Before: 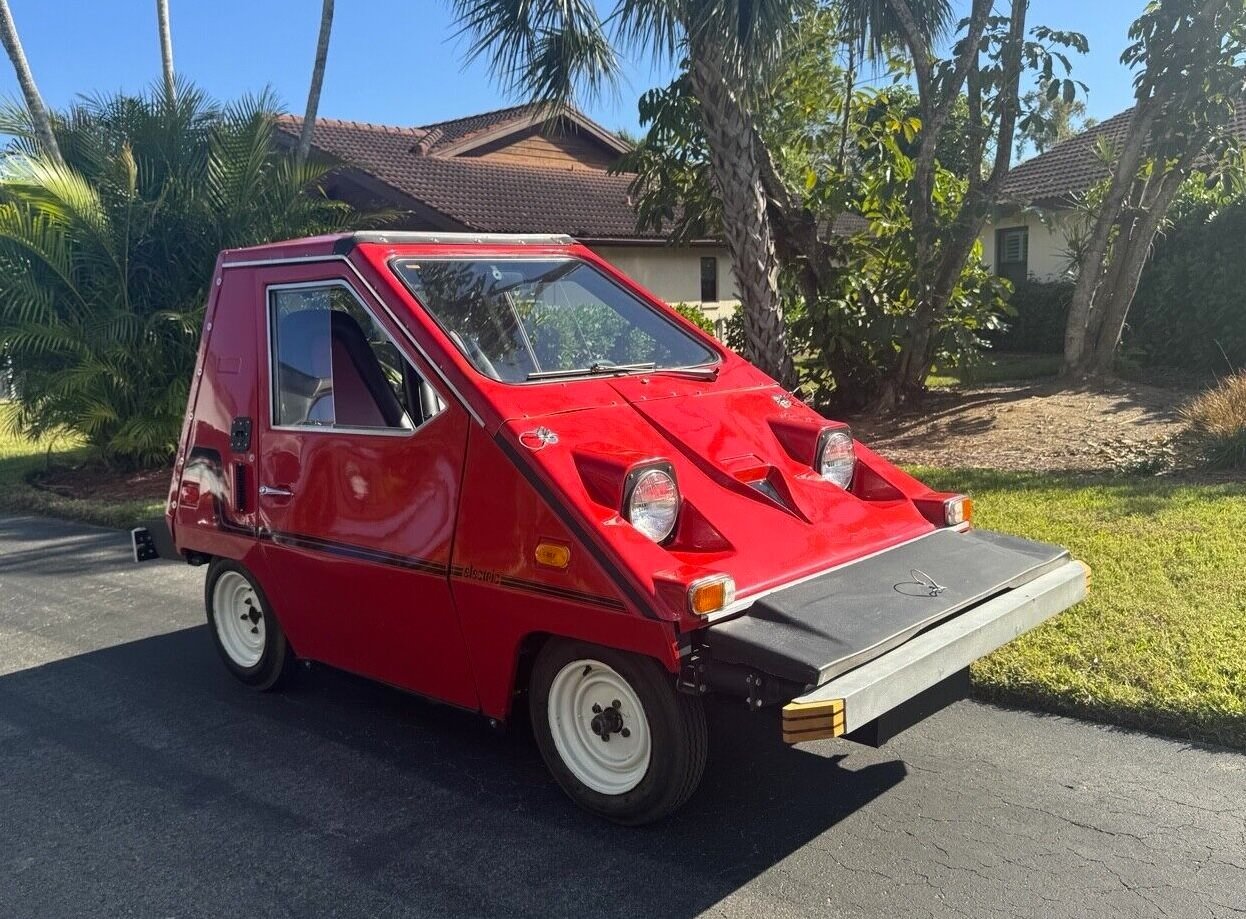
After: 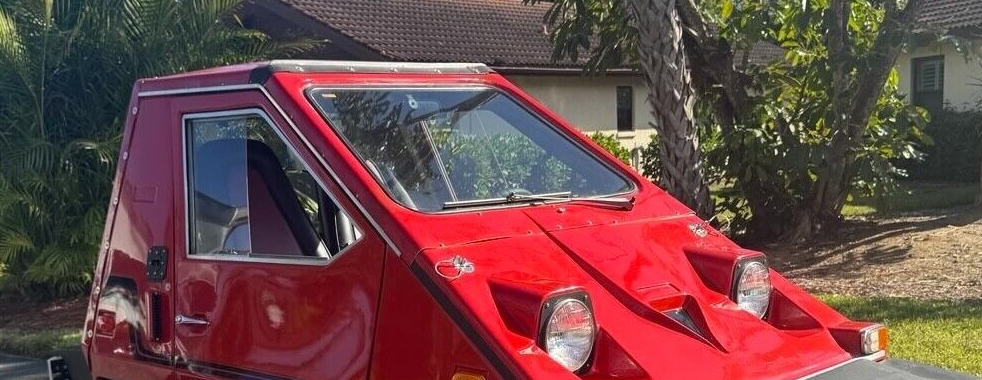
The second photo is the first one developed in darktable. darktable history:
crop: left 6.775%, top 18.611%, right 14.364%, bottom 39.964%
